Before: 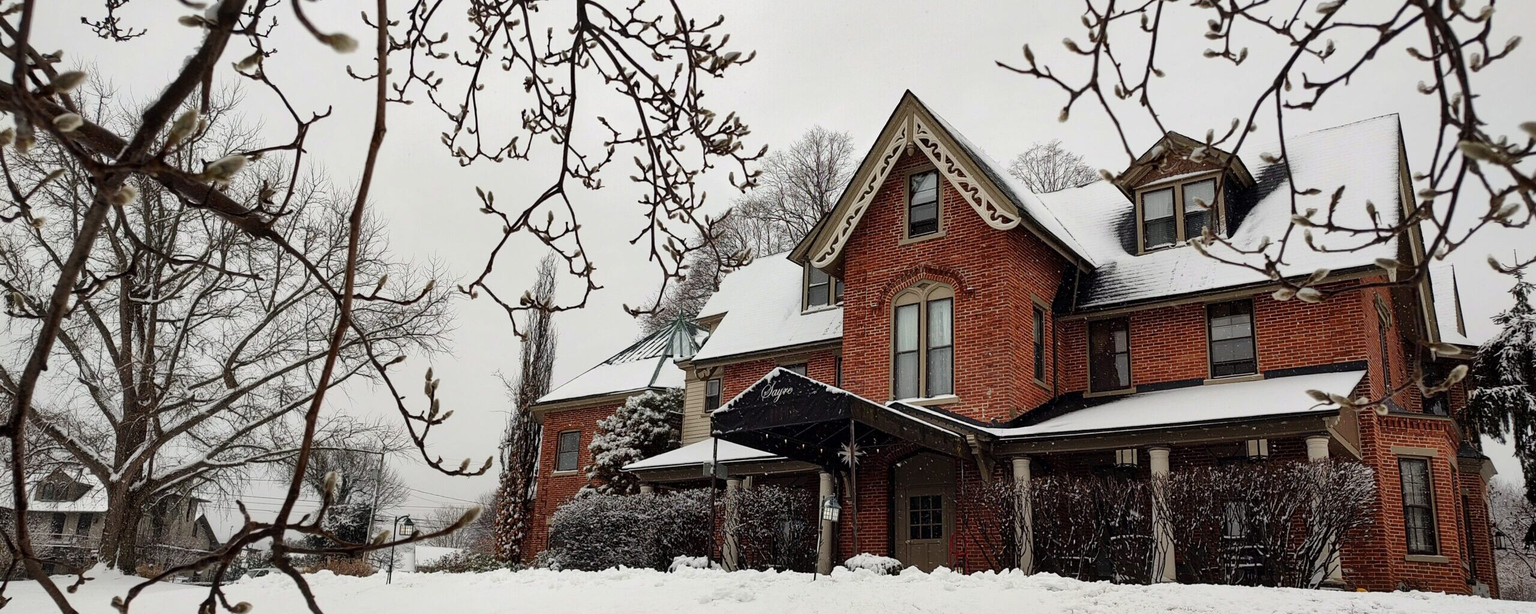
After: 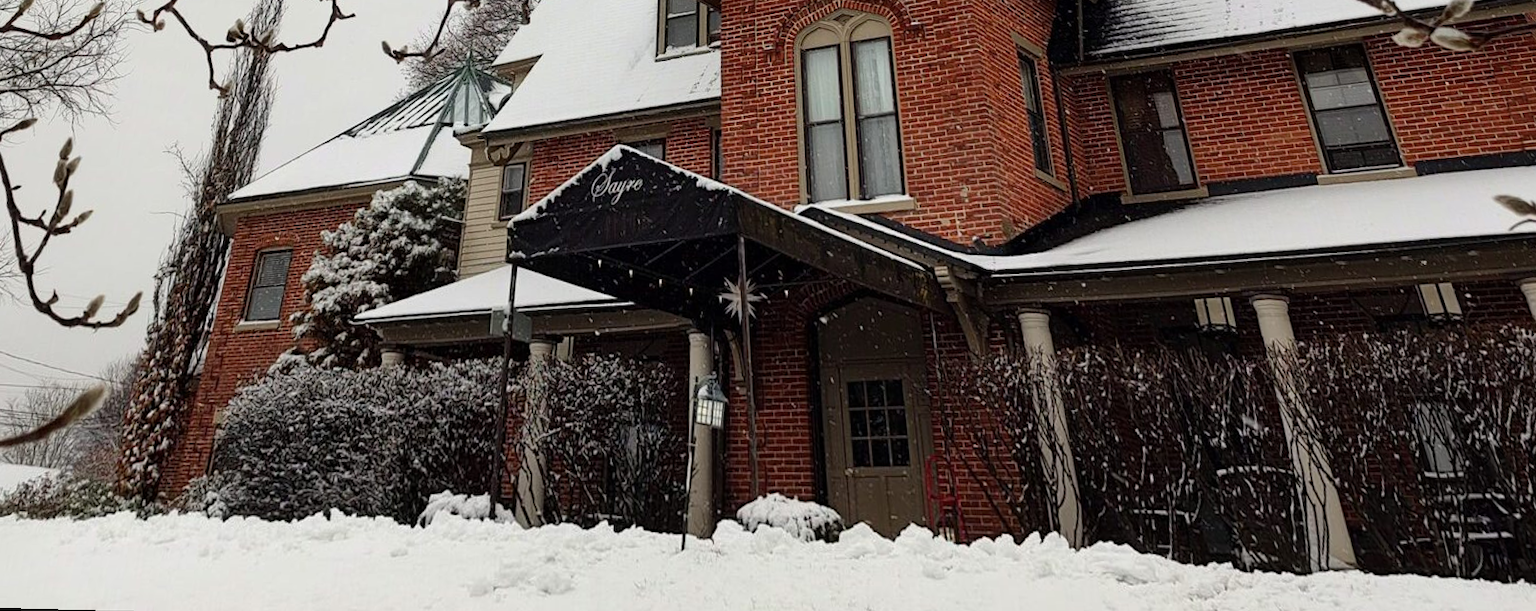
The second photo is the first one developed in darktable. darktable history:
crop and rotate: left 17.299%, top 35.115%, right 7.015%, bottom 1.024%
rotate and perspective: rotation 0.72°, lens shift (vertical) -0.352, lens shift (horizontal) -0.051, crop left 0.152, crop right 0.859, crop top 0.019, crop bottom 0.964
